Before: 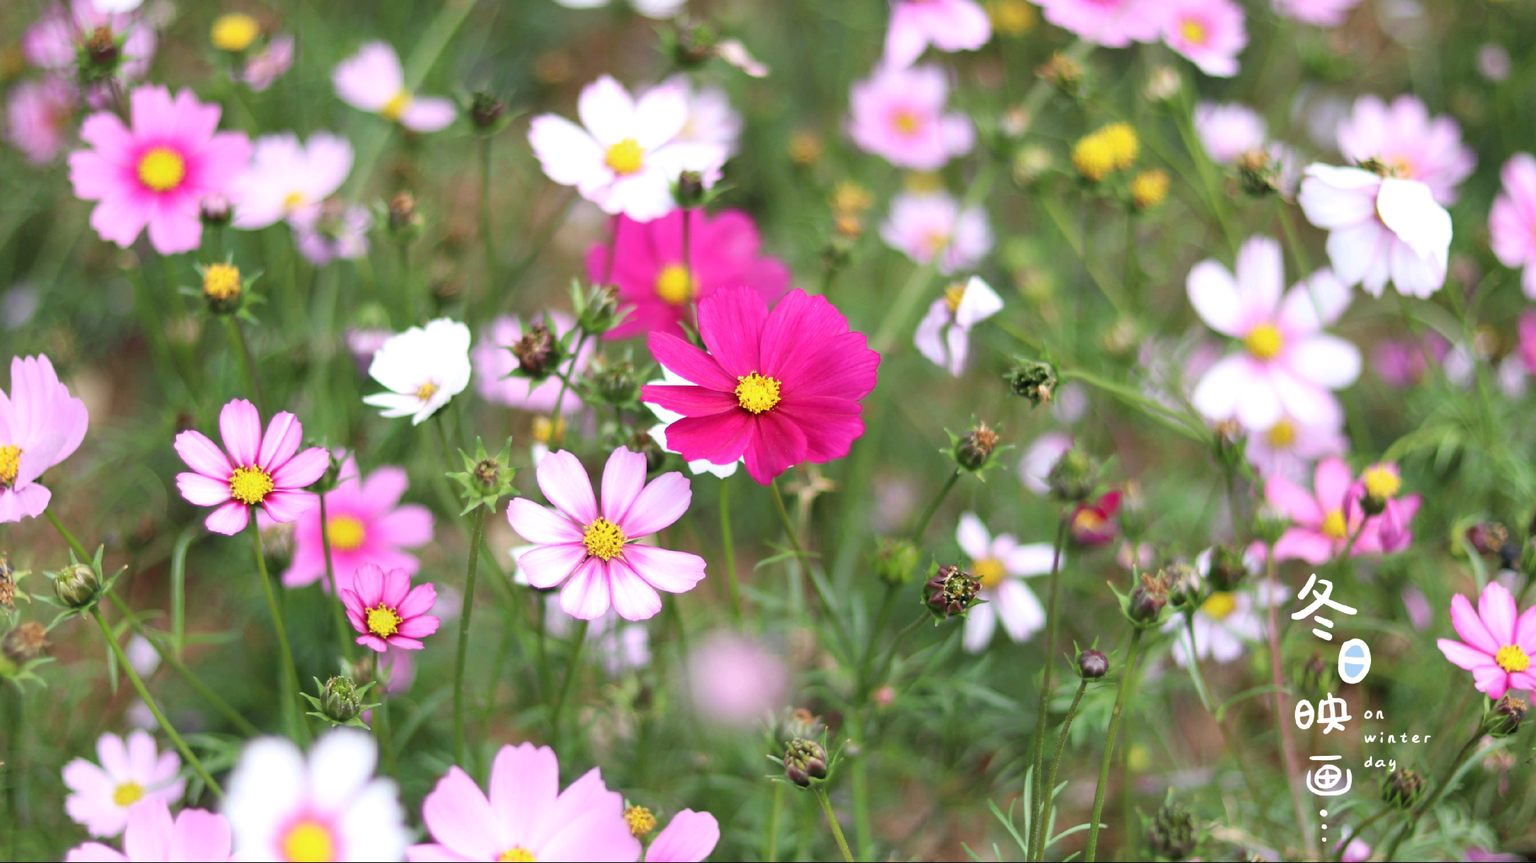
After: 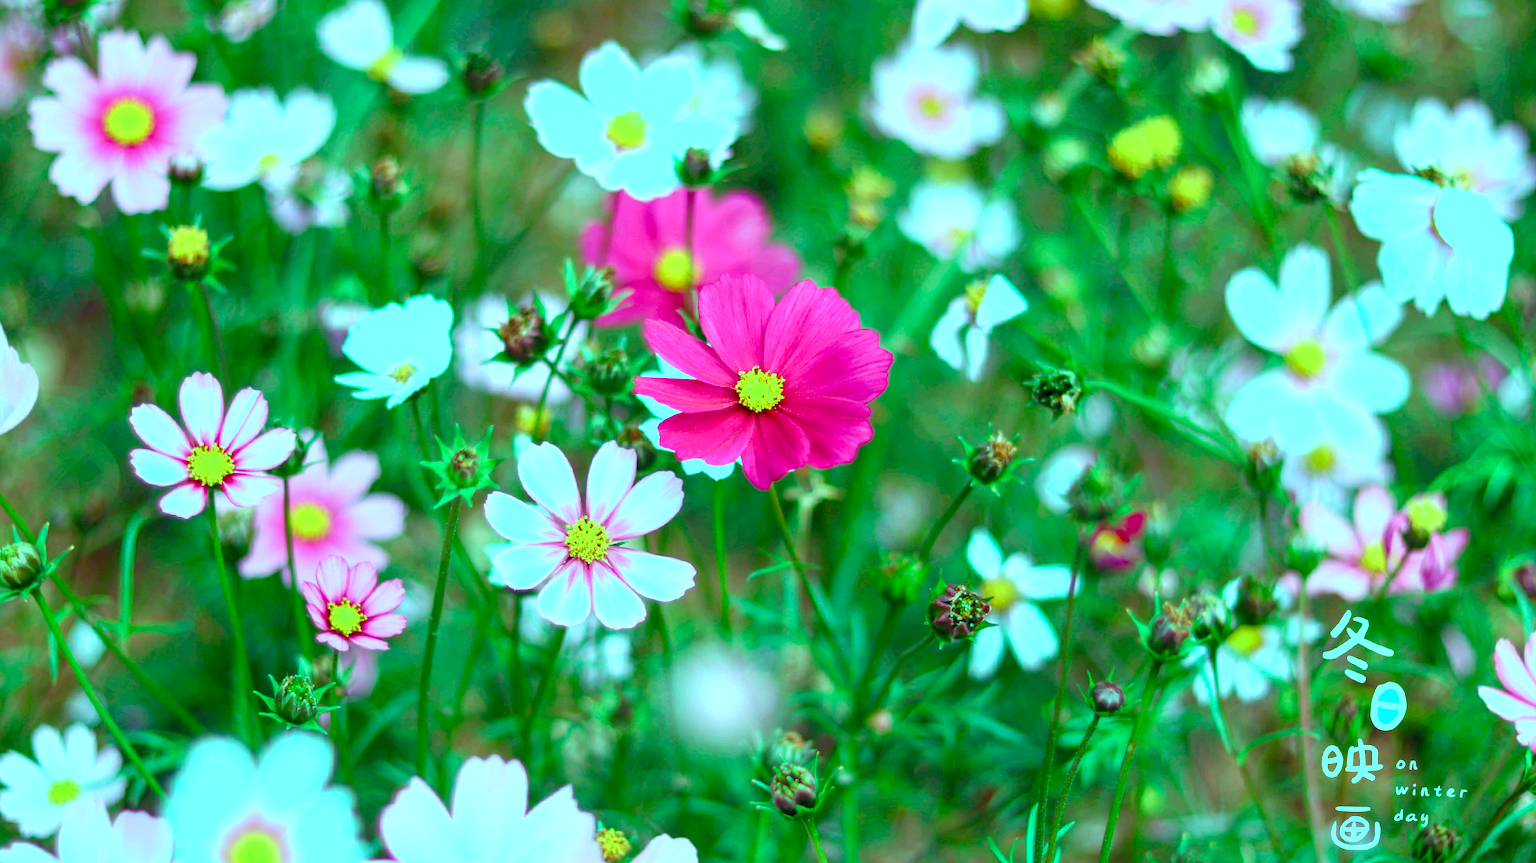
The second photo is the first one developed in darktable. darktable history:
crop and rotate: angle -2.48°
color balance rgb: shadows lift › chroma 7.081%, shadows lift › hue 245.3°, power › hue 328.58°, highlights gain › luminance 20.11%, highlights gain › chroma 13.097%, highlights gain › hue 173.61°, perceptual saturation grading › global saturation 20%, perceptual saturation grading › highlights -25.567%, perceptual saturation grading › shadows 49.583%, global vibrance 20%
local contrast: on, module defaults
